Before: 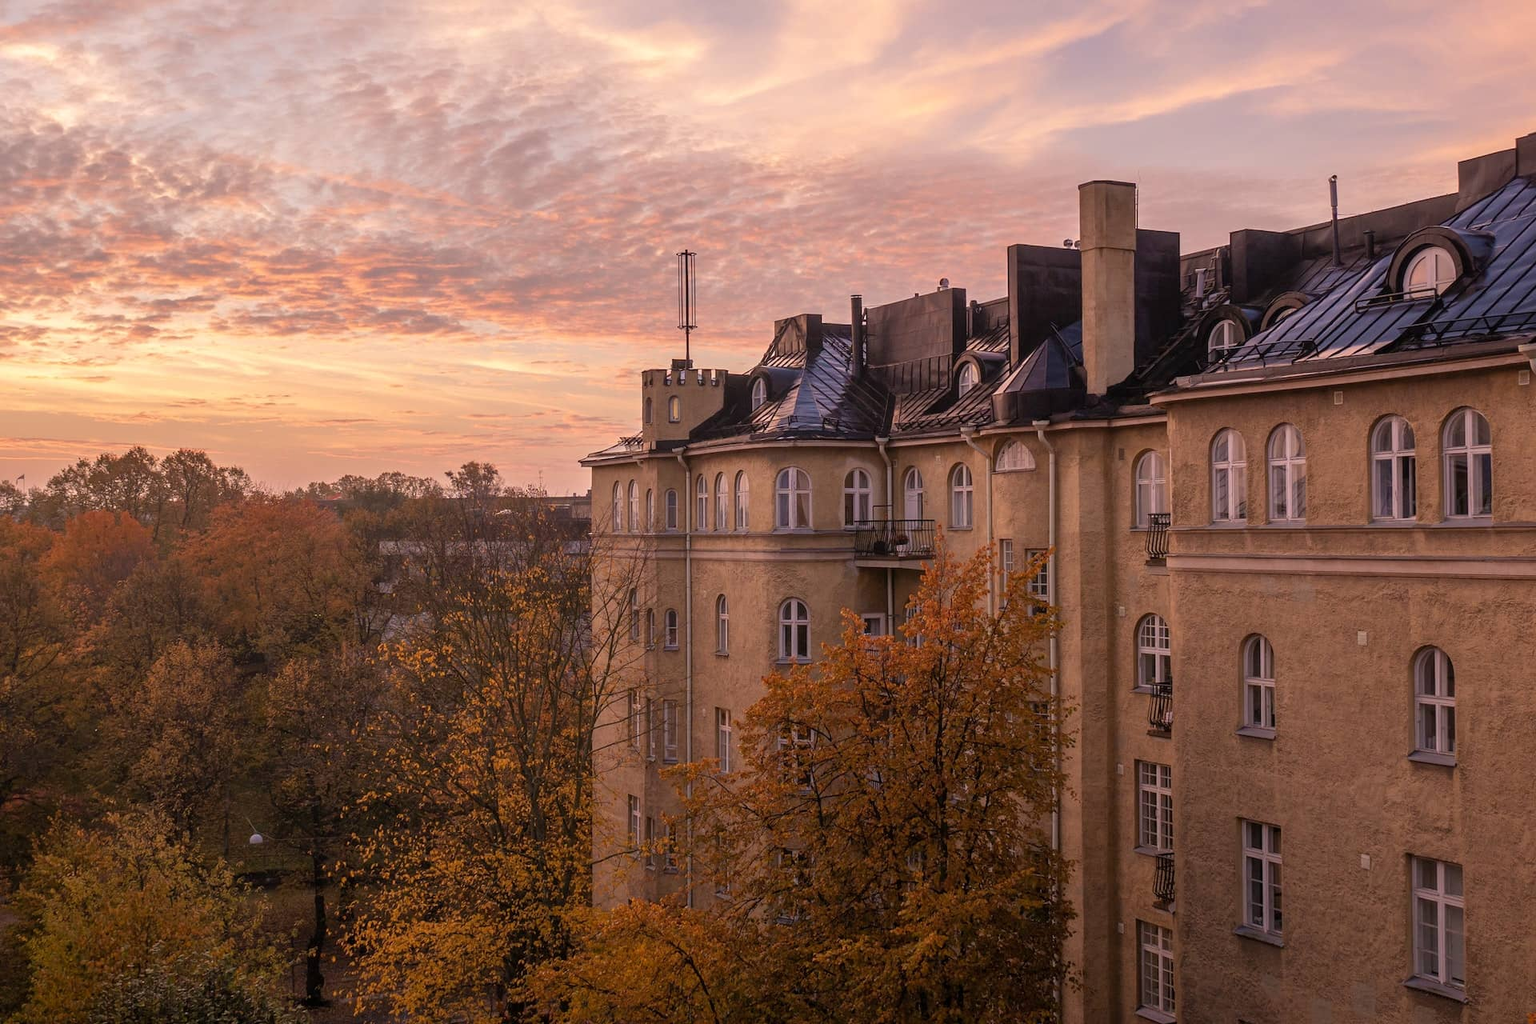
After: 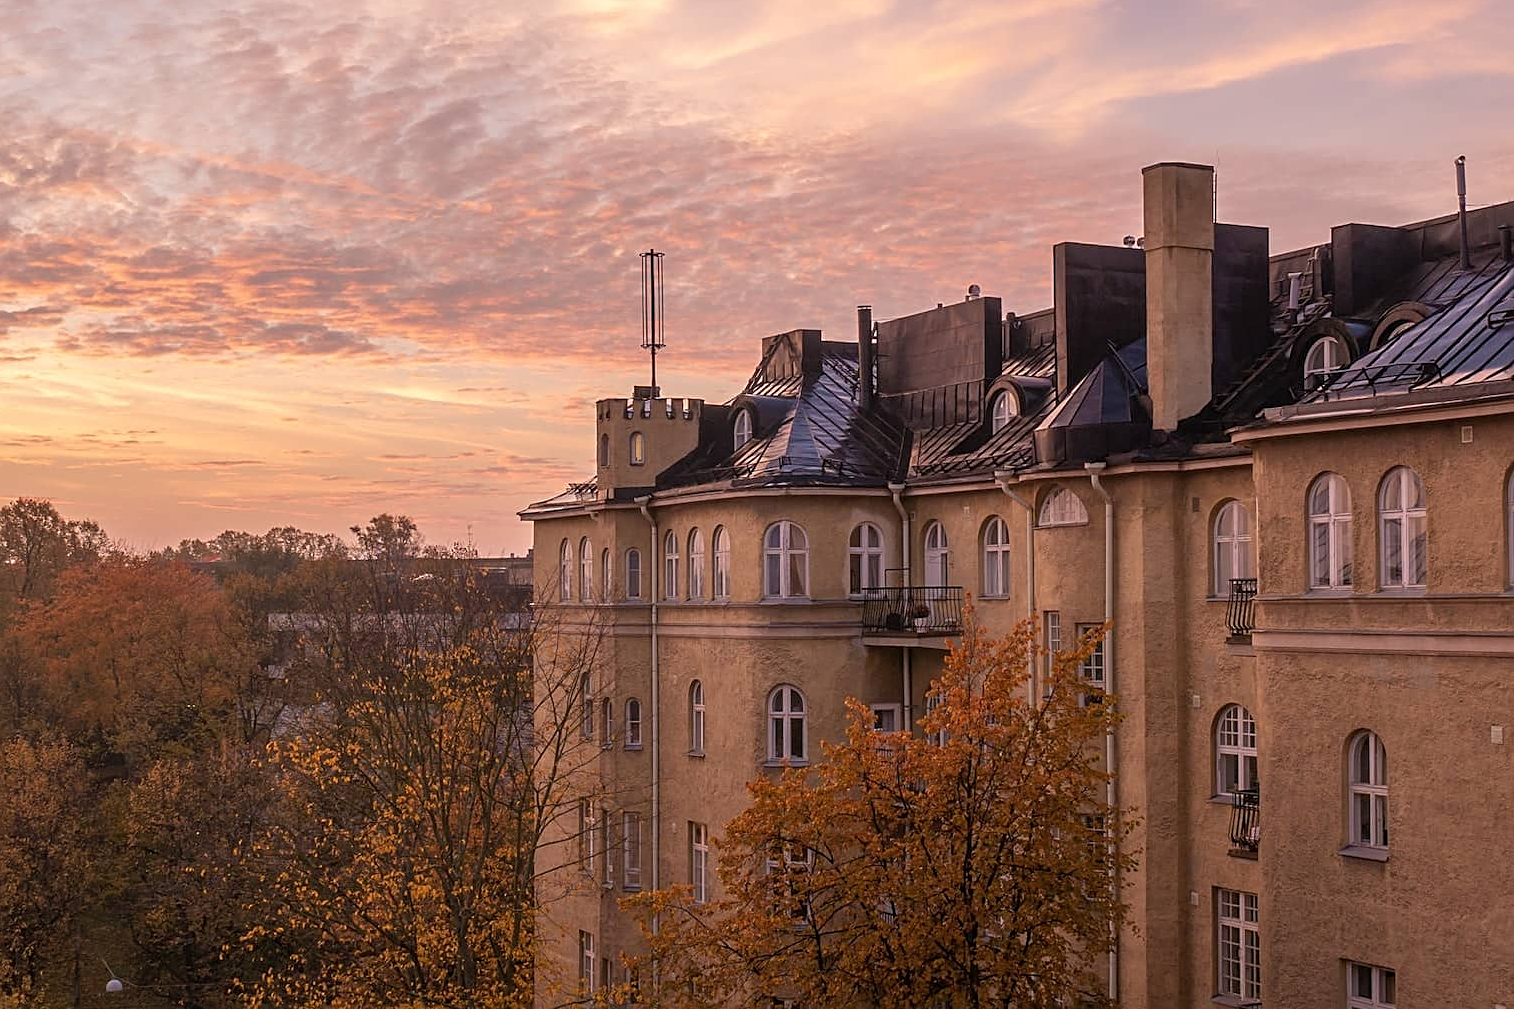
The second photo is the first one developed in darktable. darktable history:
crop and rotate: left 10.764%, top 4.995%, right 10.38%, bottom 16.175%
sharpen: on, module defaults
